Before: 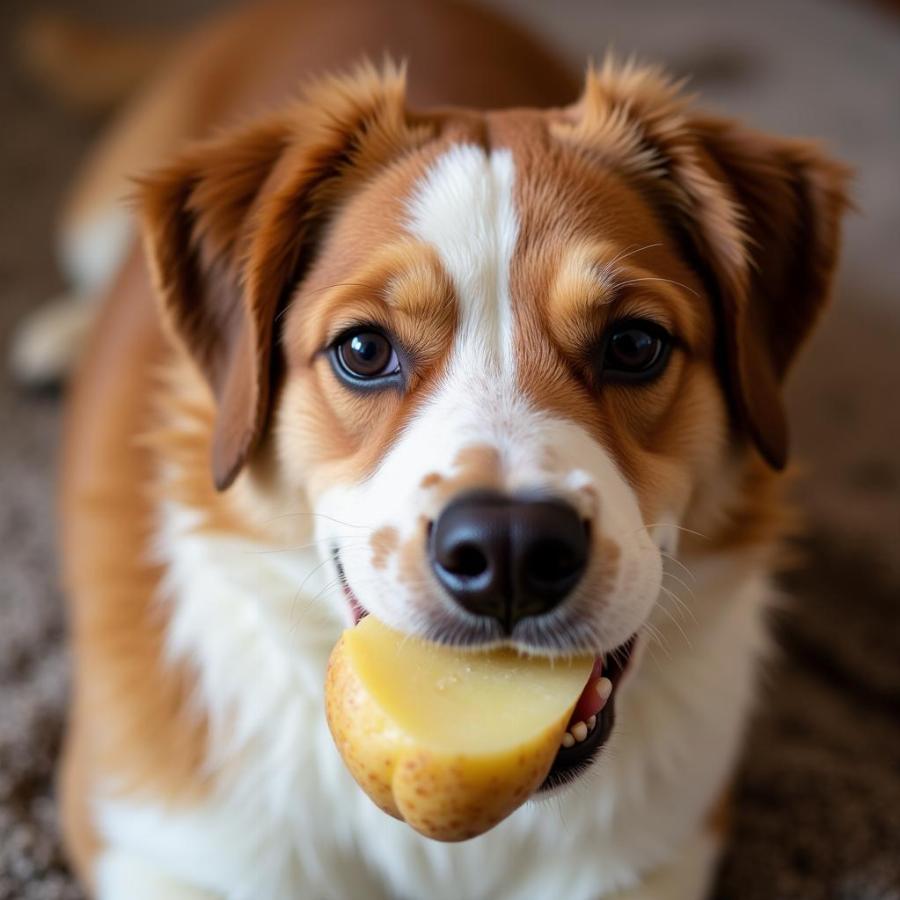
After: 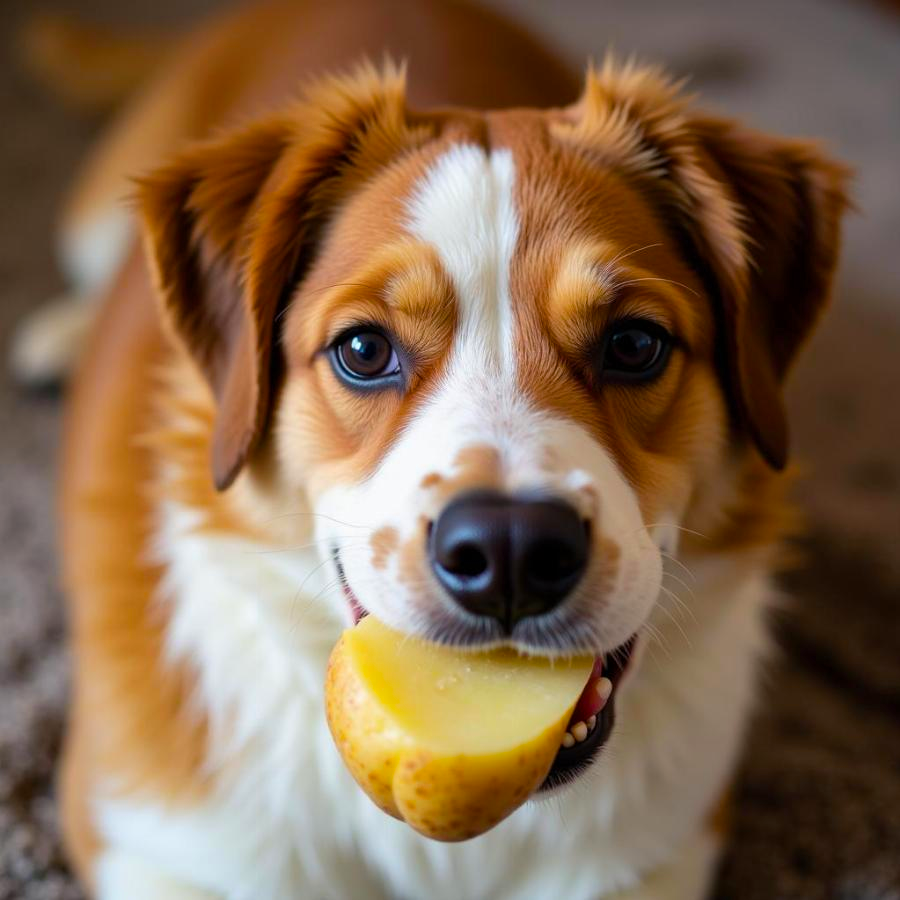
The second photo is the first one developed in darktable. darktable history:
color balance rgb: shadows lift › chroma 2.041%, shadows lift › hue 247.19°, perceptual saturation grading › global saturation 29.536%
